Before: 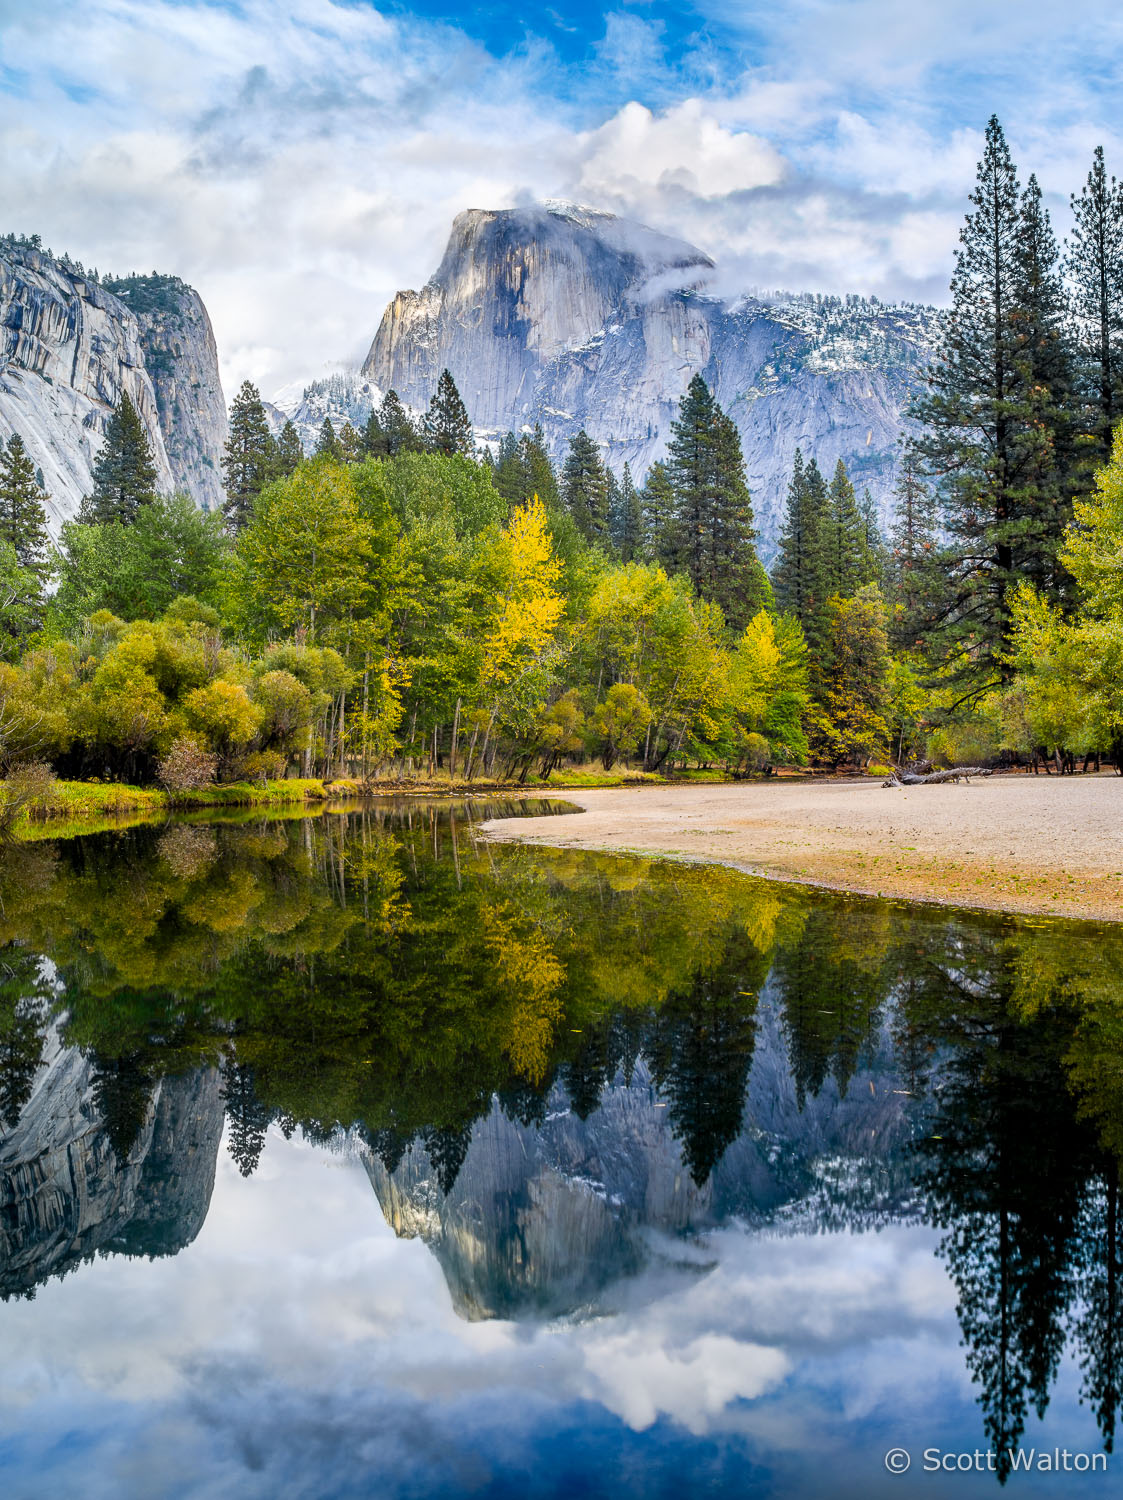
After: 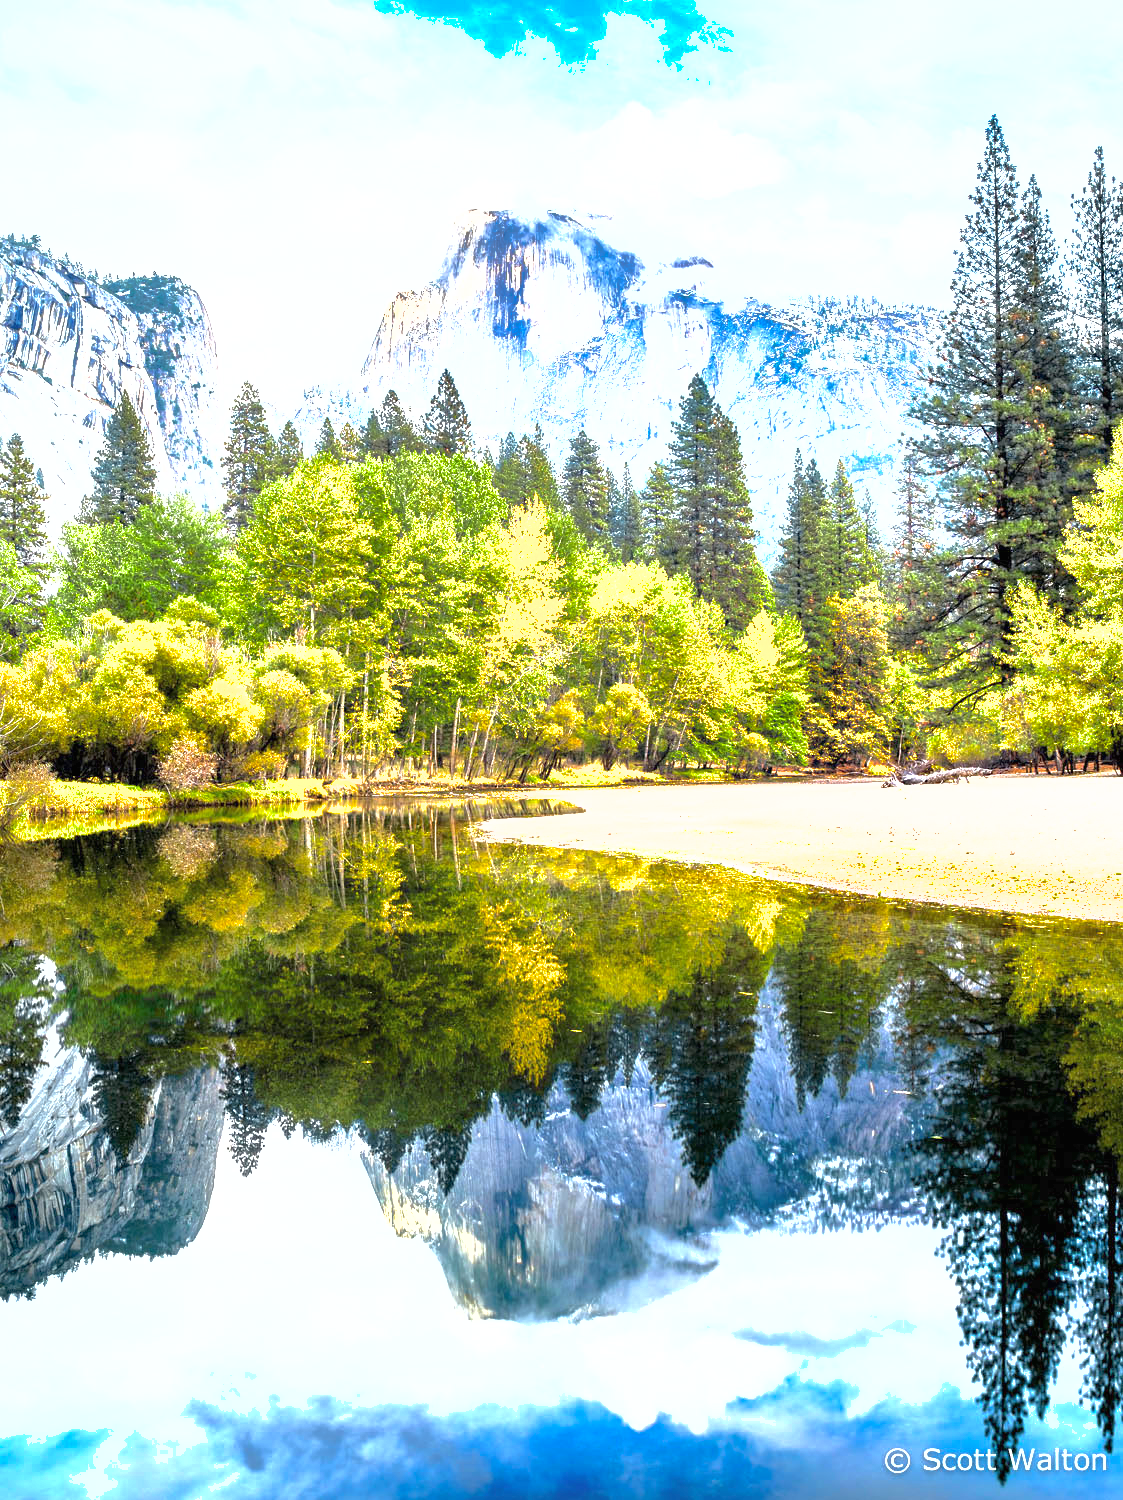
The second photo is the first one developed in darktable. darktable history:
shadows and highlights: on, module defaults
tone equalizer: -8 EV -0.412 EV, -7 EV -0.356 EV, -6 EV -0.345 EV, -5 EV -0.218 EV, -3 EV 0.255 EV, -2 EV 0.337 EV, -1 EV 0.401 EV, +0 EV 0.438 EV
exposure: black level correction 0, exposure 1.456 EV, compensate highlight preservation false
